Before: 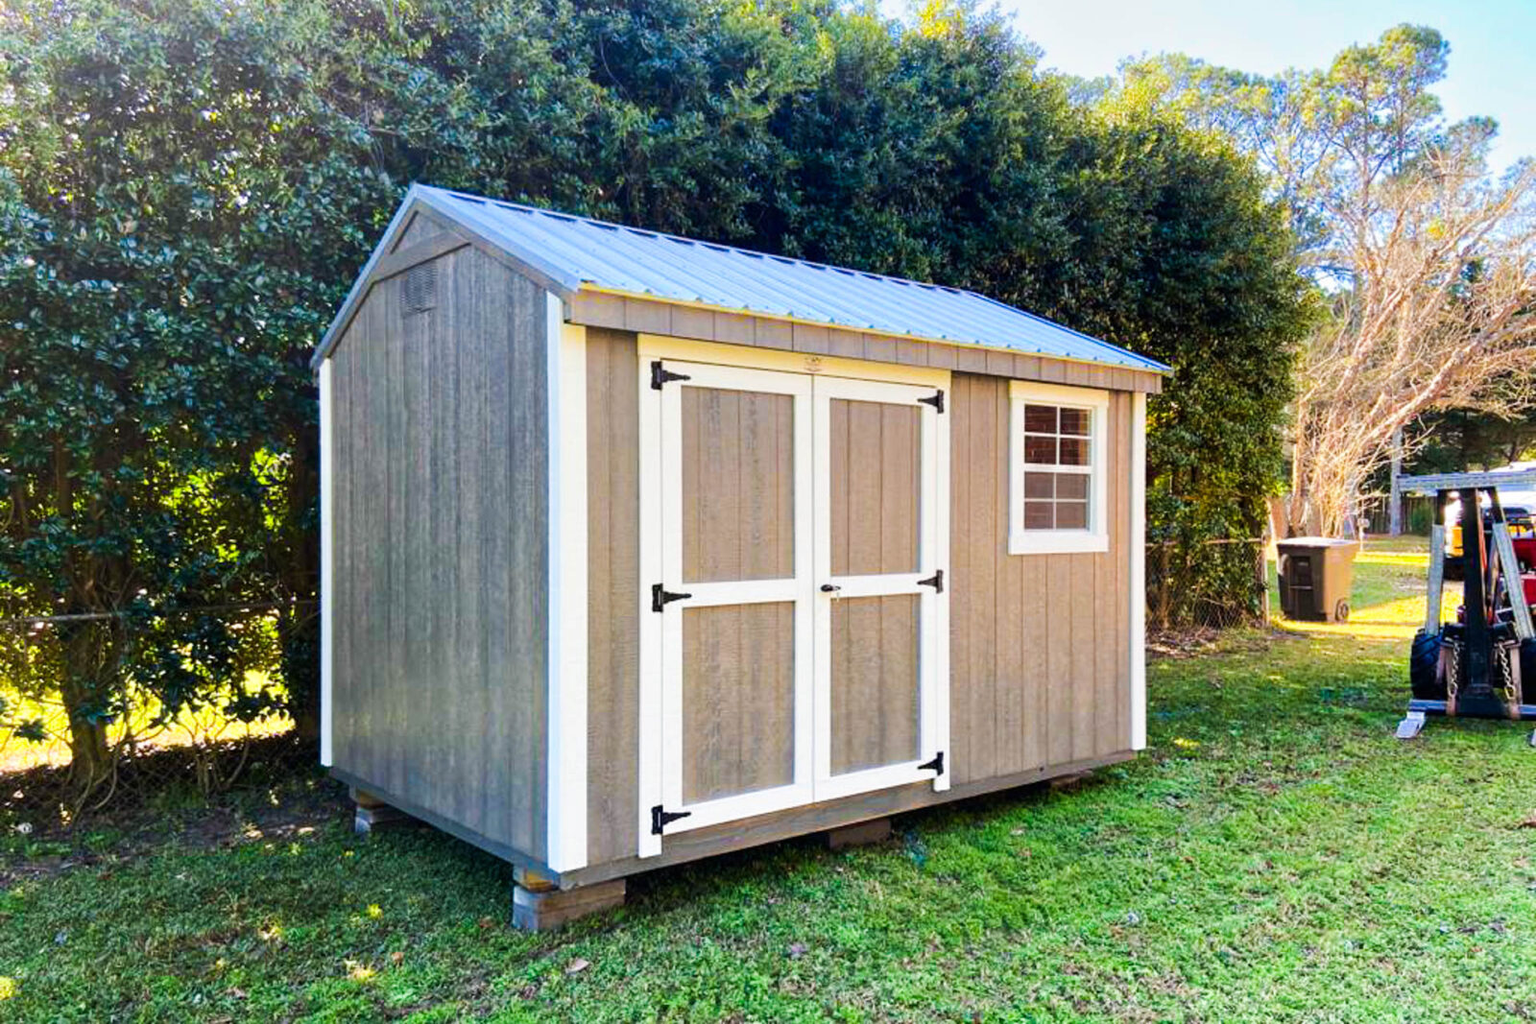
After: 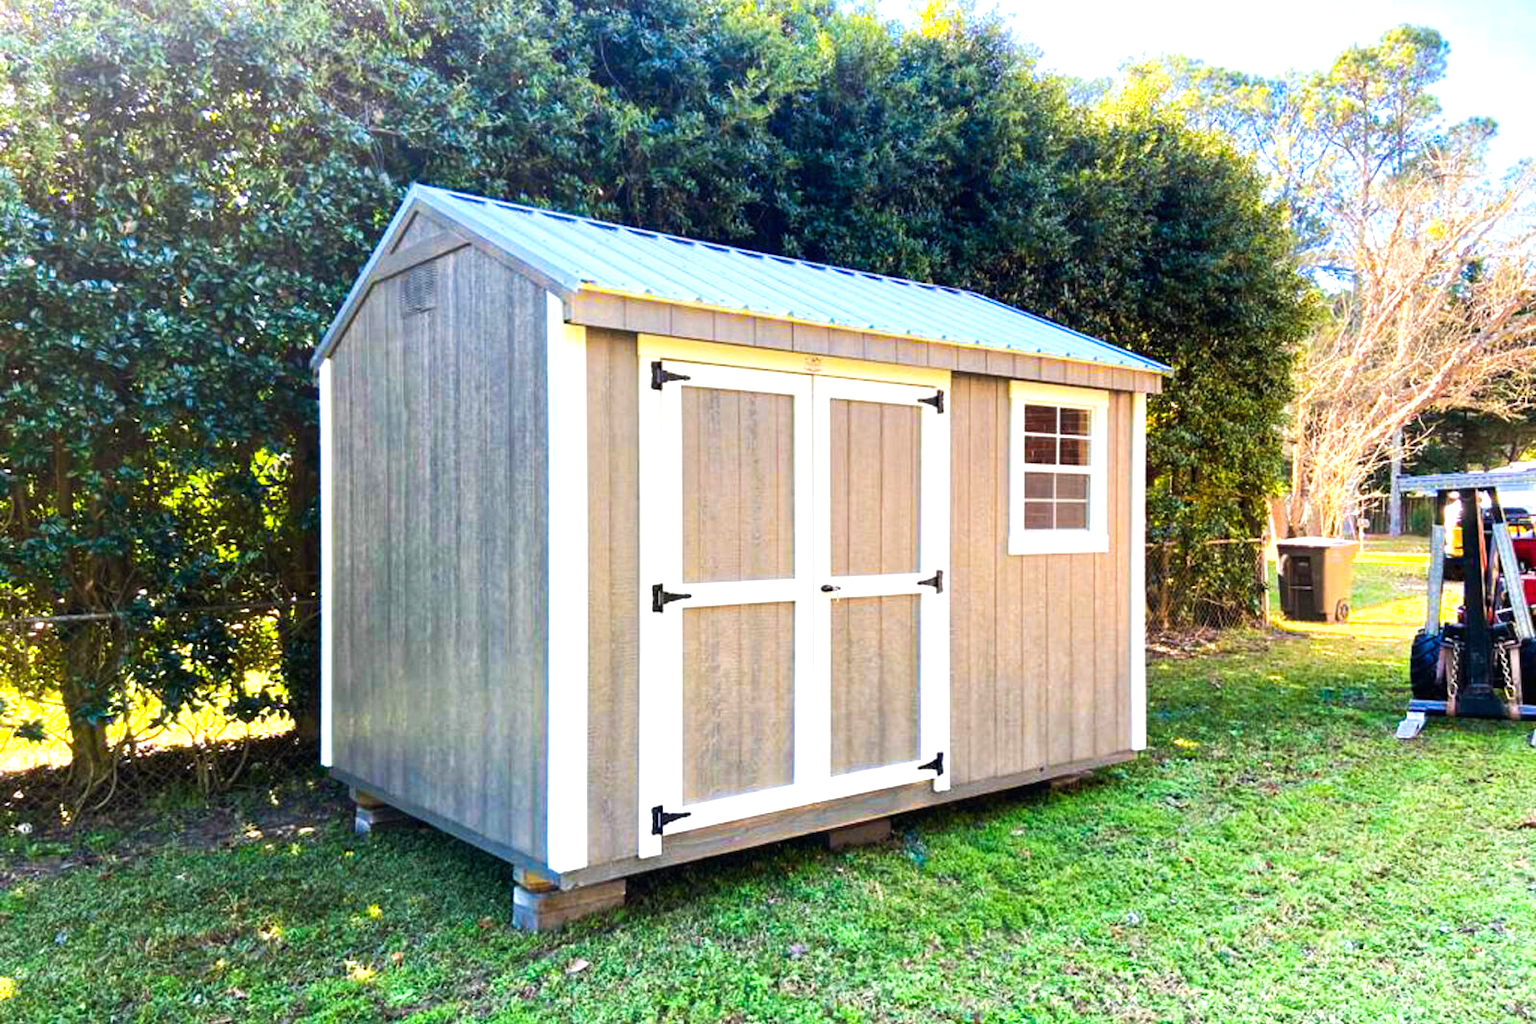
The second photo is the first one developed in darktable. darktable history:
exposure: exposure 0.603 EV, compensate highlight preservation false
tone equalizer: on, module defaults
